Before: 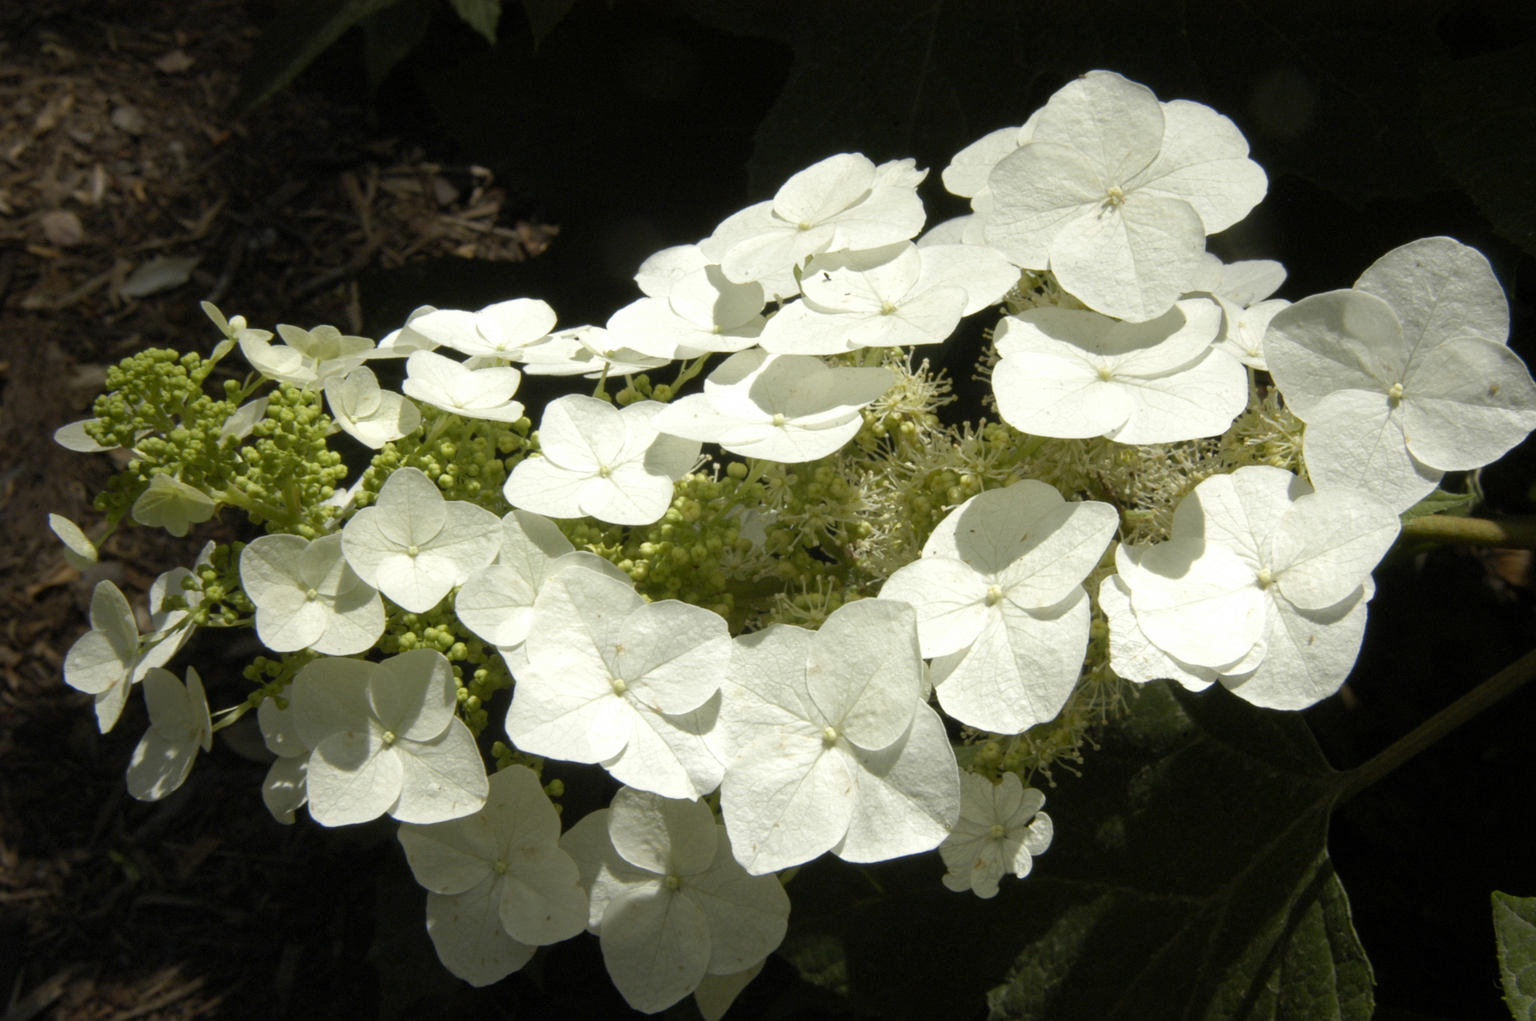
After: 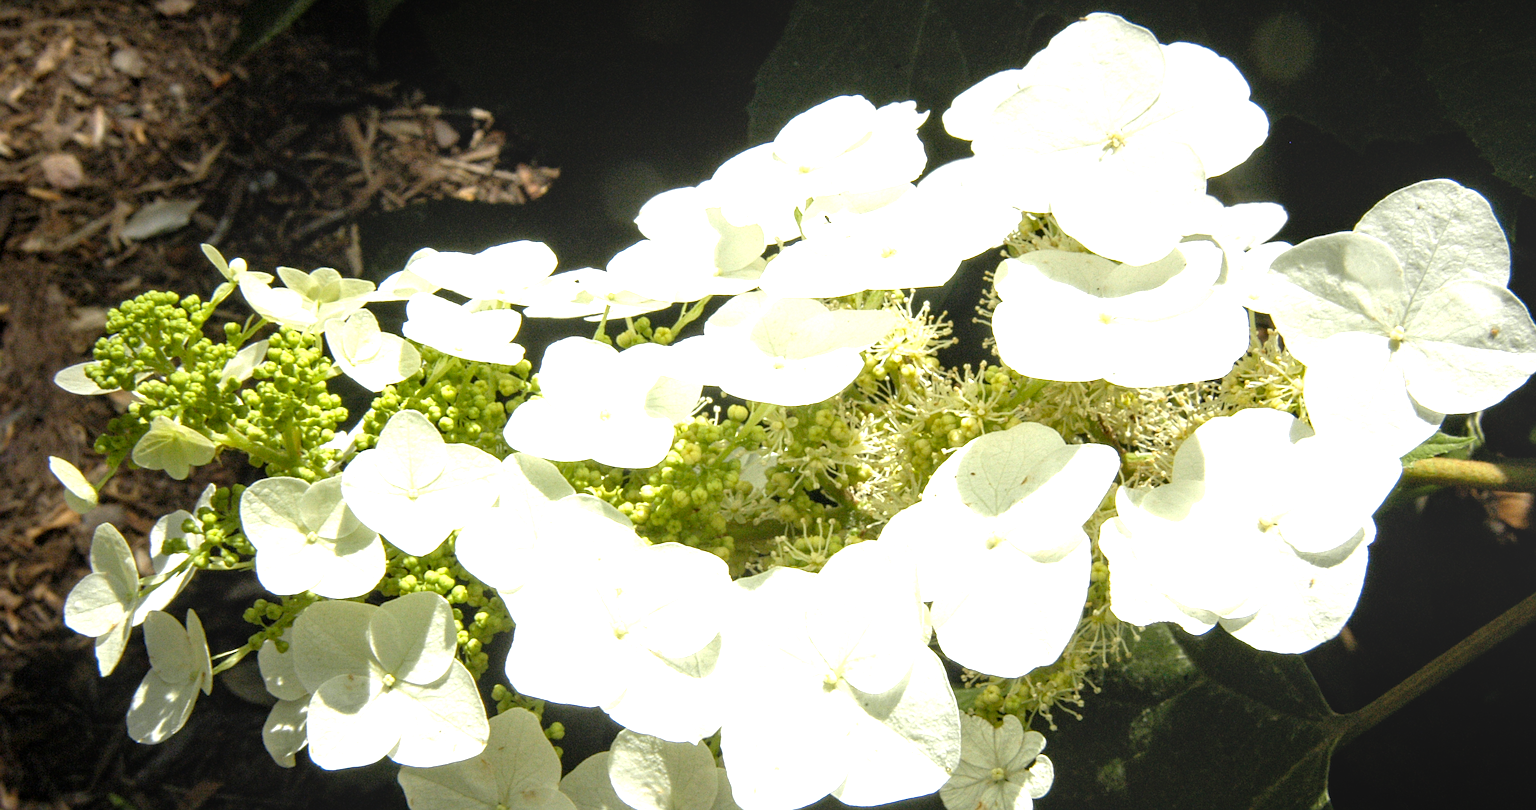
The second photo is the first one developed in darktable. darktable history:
crop and rotate: top 5.667%, bottom 14.937%
exposure: black level correction 0, exposure 1.45 EV, compensate exposure bias true, compensate highlight preservation false
sharpen: on, module defaults
local contrast: on, module defaults
